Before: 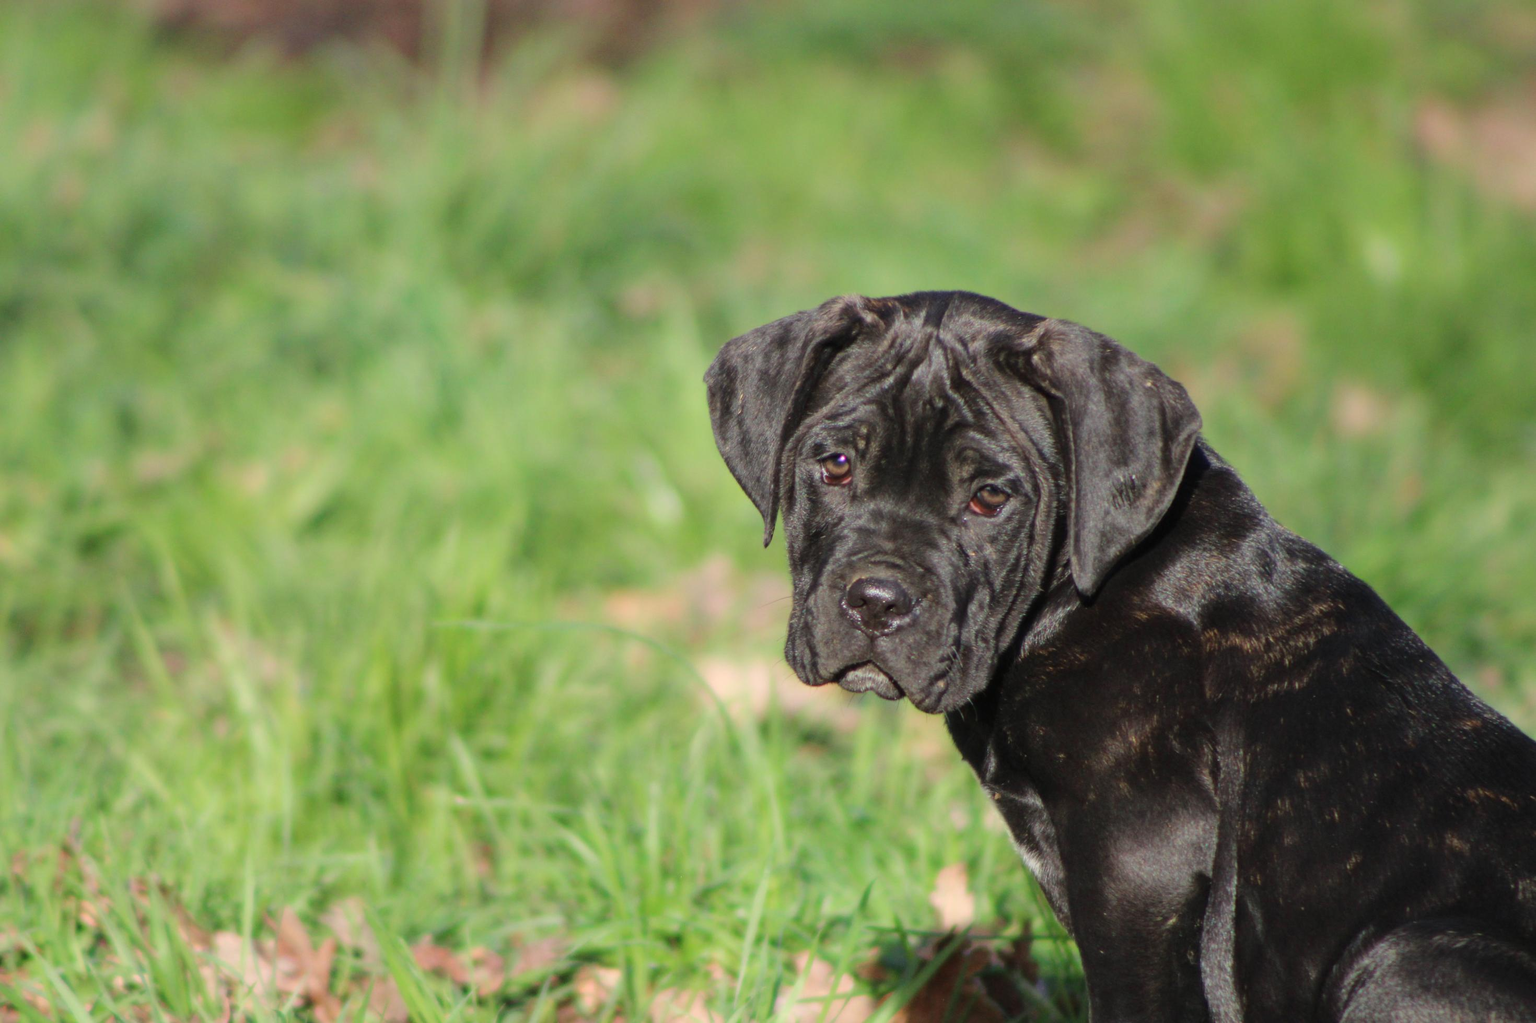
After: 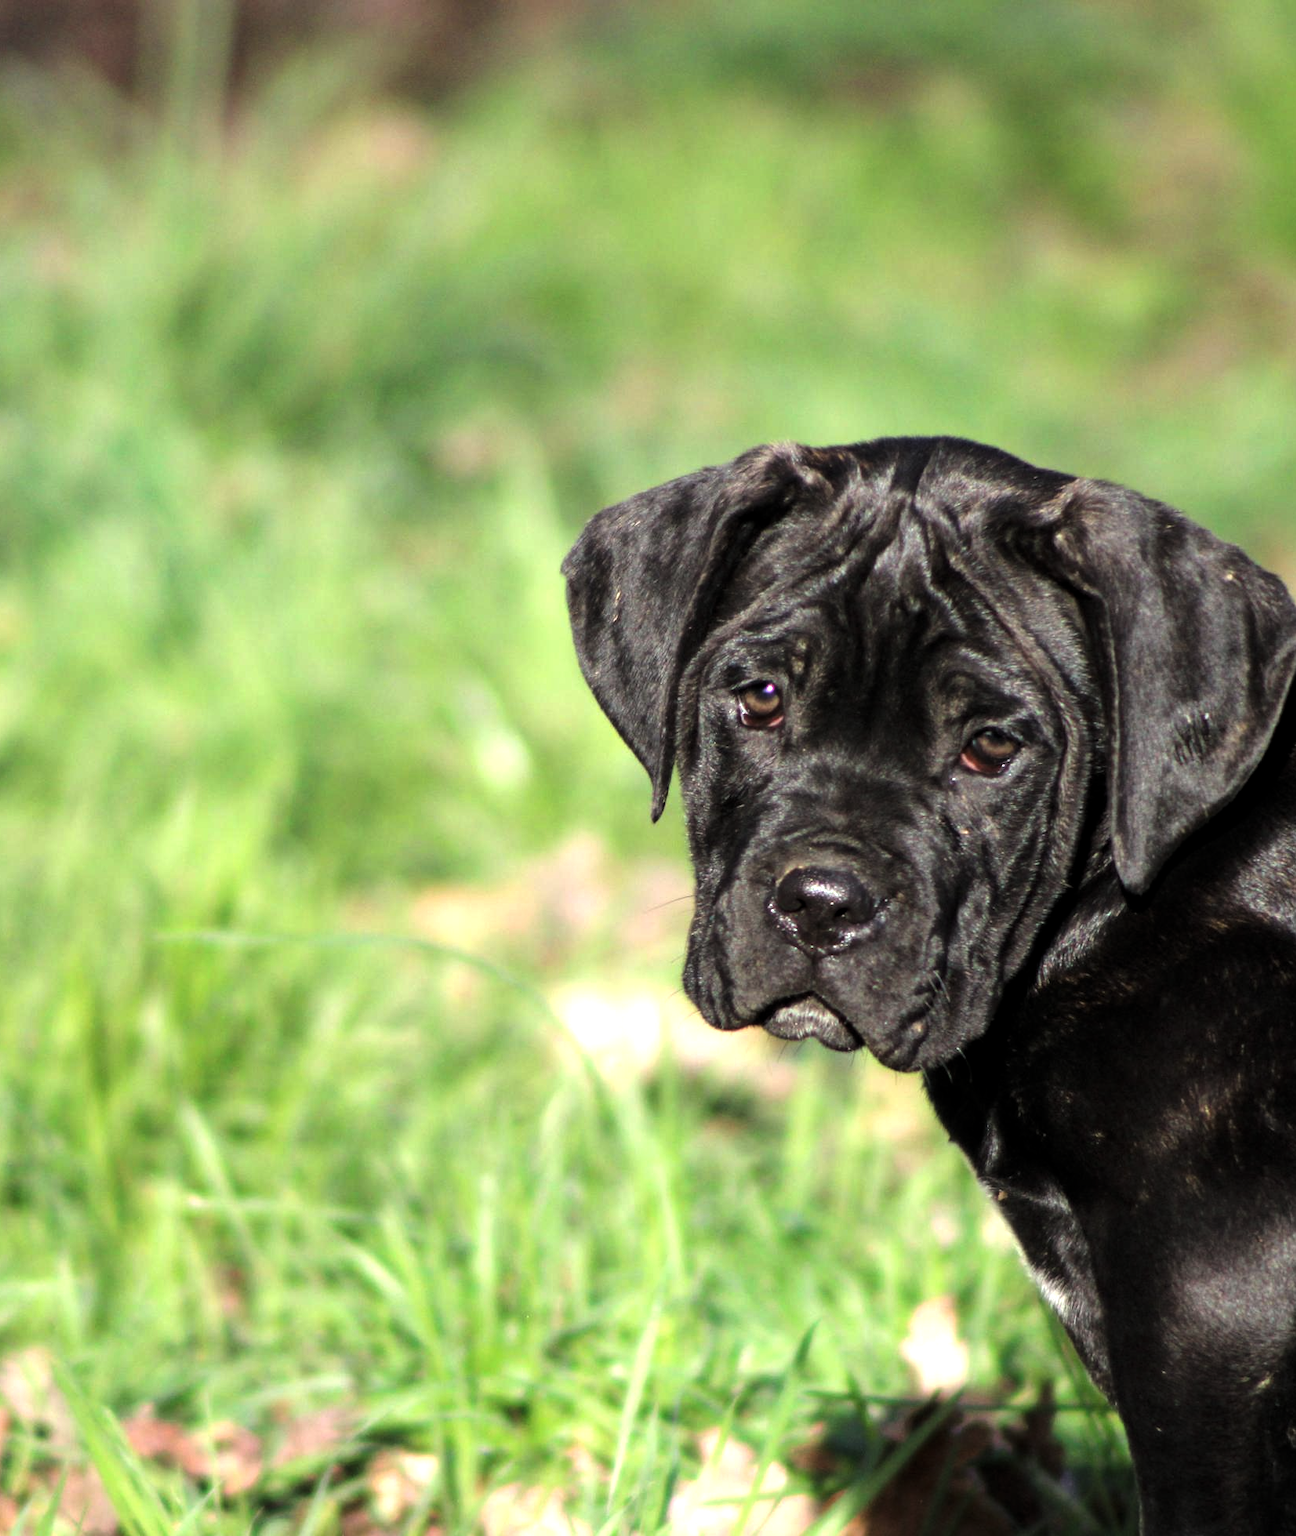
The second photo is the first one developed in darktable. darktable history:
crop: left 21.496%, right 22.254%
levels: levels [0.044, 0.475, 0.791]
